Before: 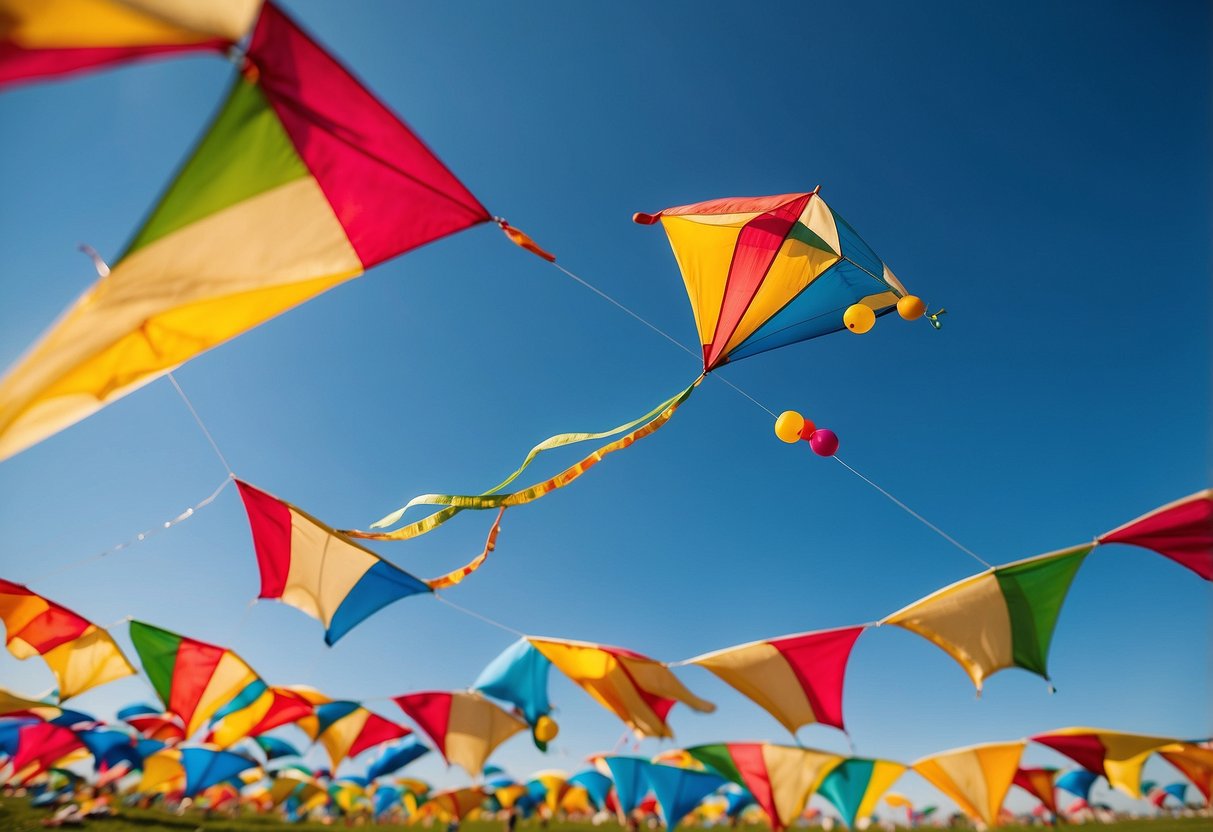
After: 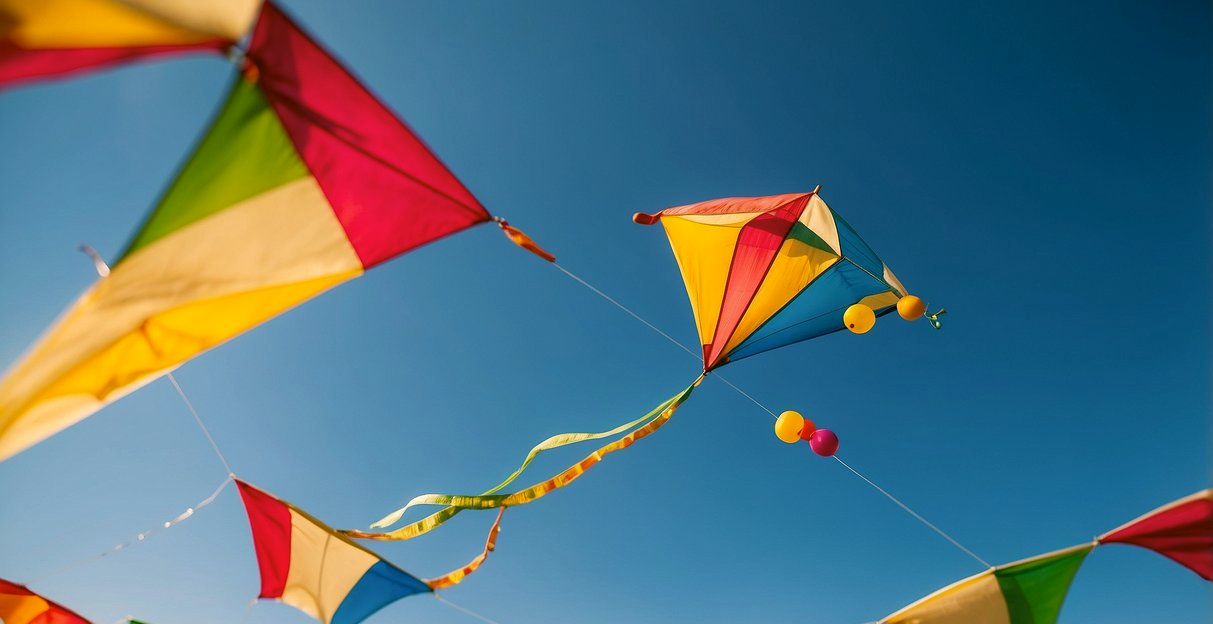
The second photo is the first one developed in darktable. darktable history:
crop: bottom 24.988%
color correction: highlights a* 4.02, highlights b* 4.98, shadows a* -7.55, shadows b* 4.98
